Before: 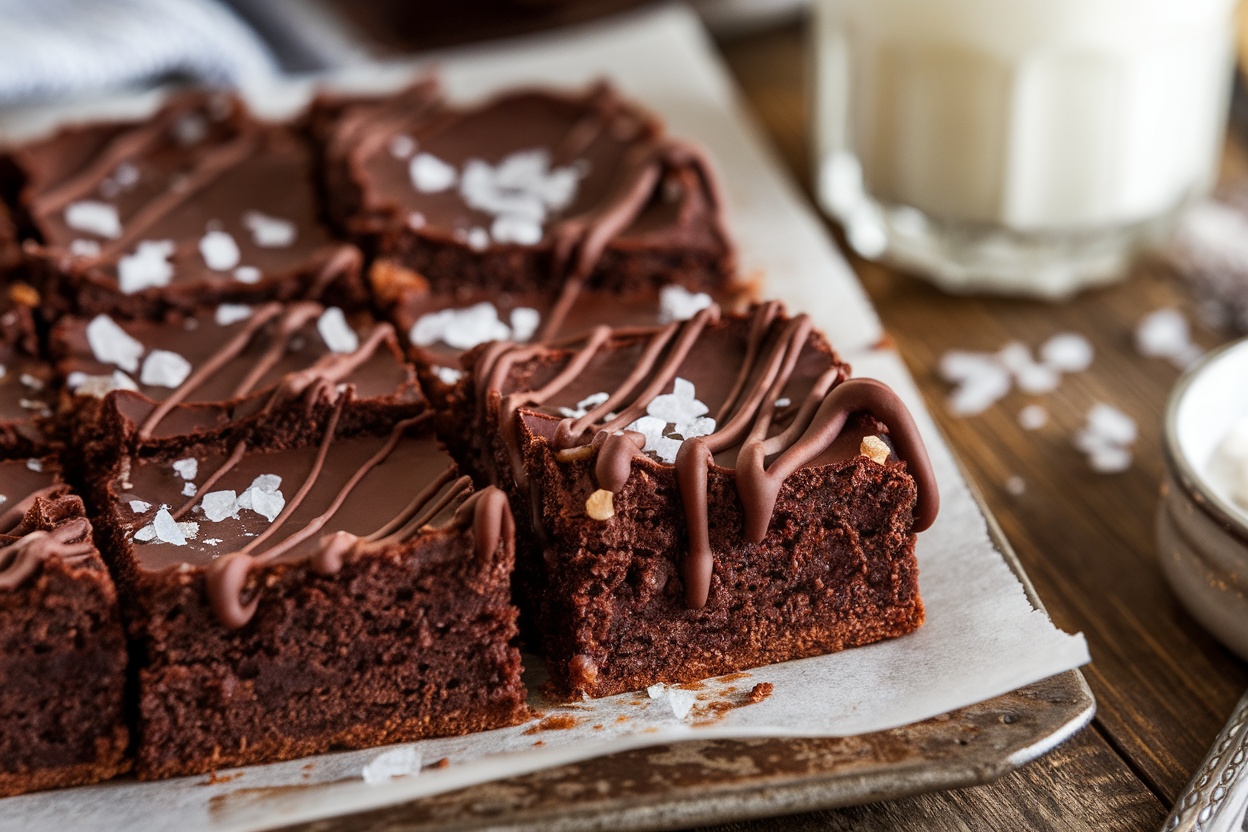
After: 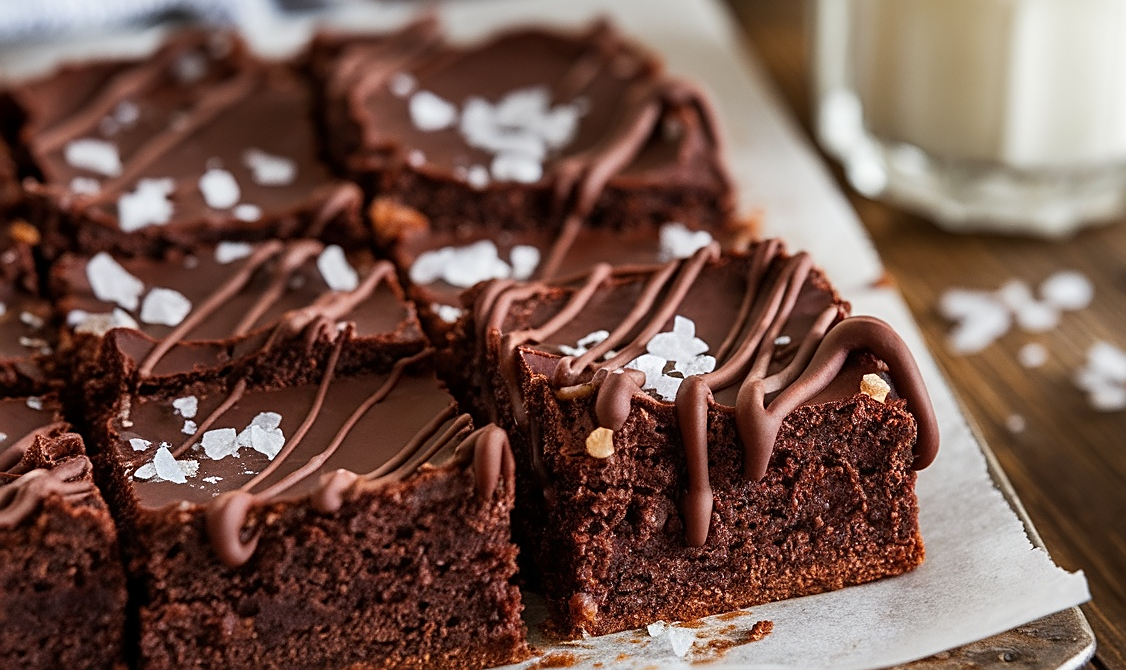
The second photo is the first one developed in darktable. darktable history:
crop: top 7.49%, right 9.717%, bottom 11.943%
sharpen: on, module defaults
